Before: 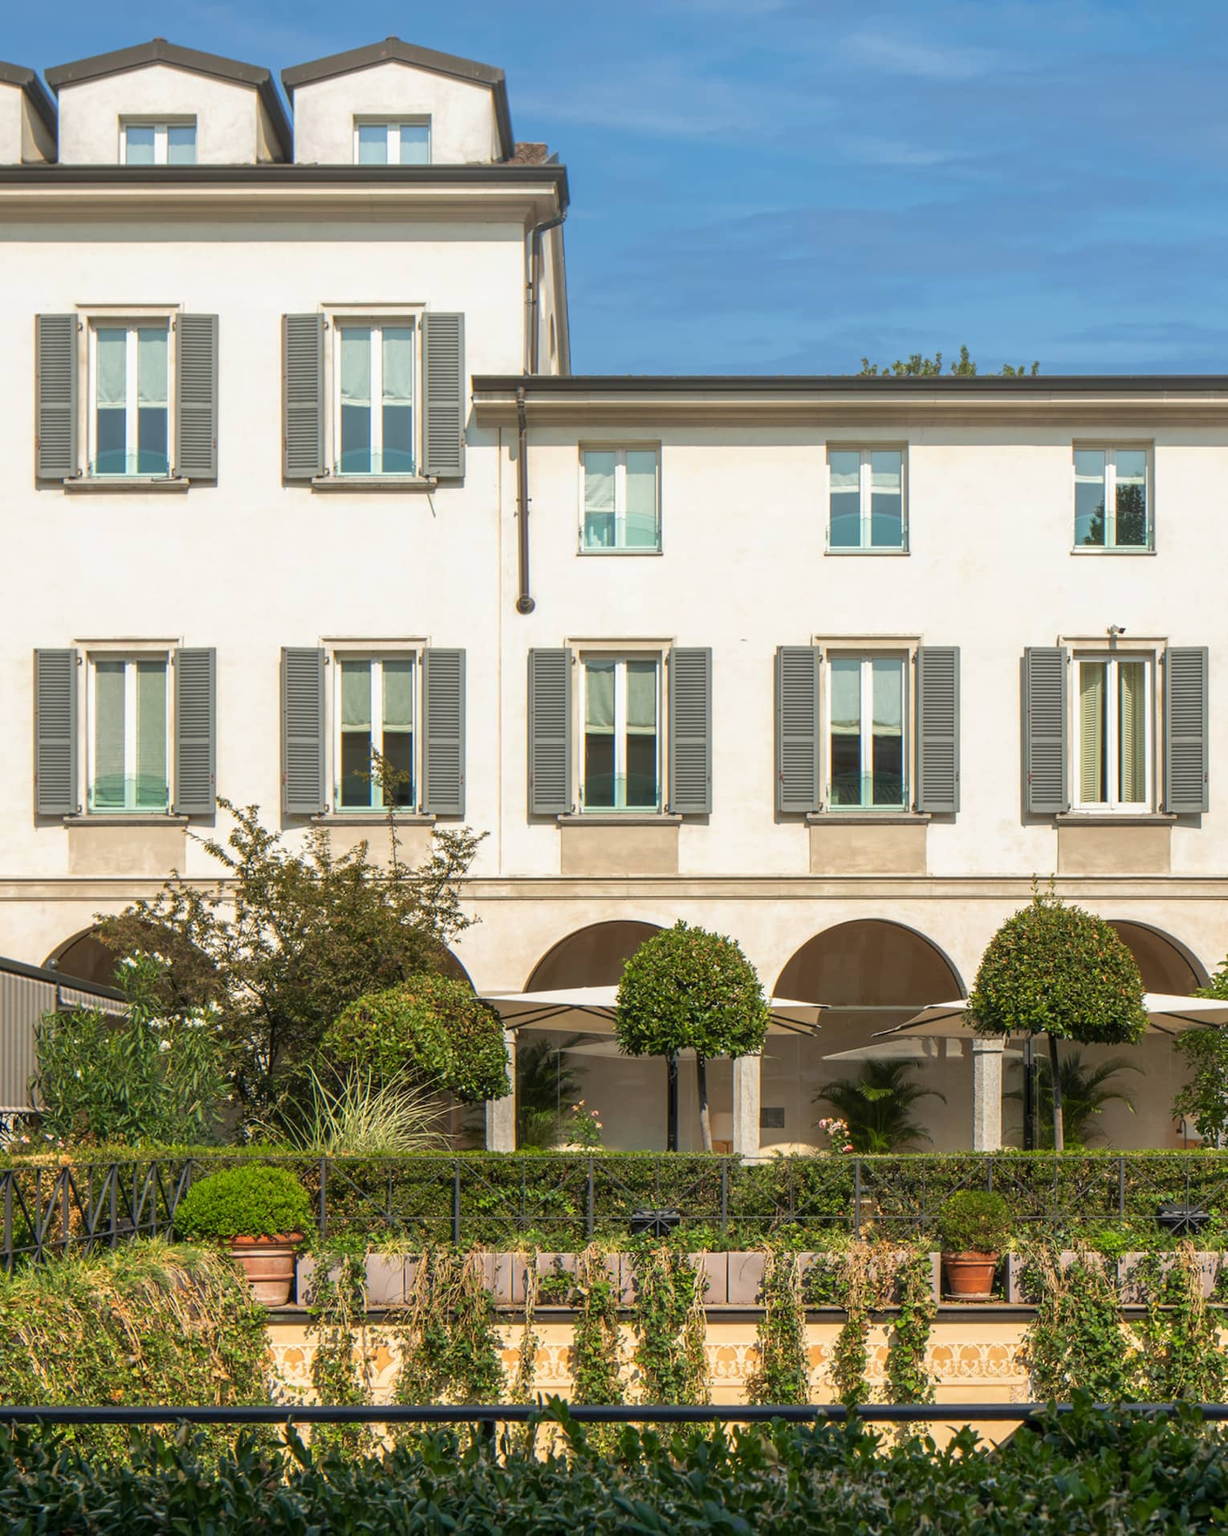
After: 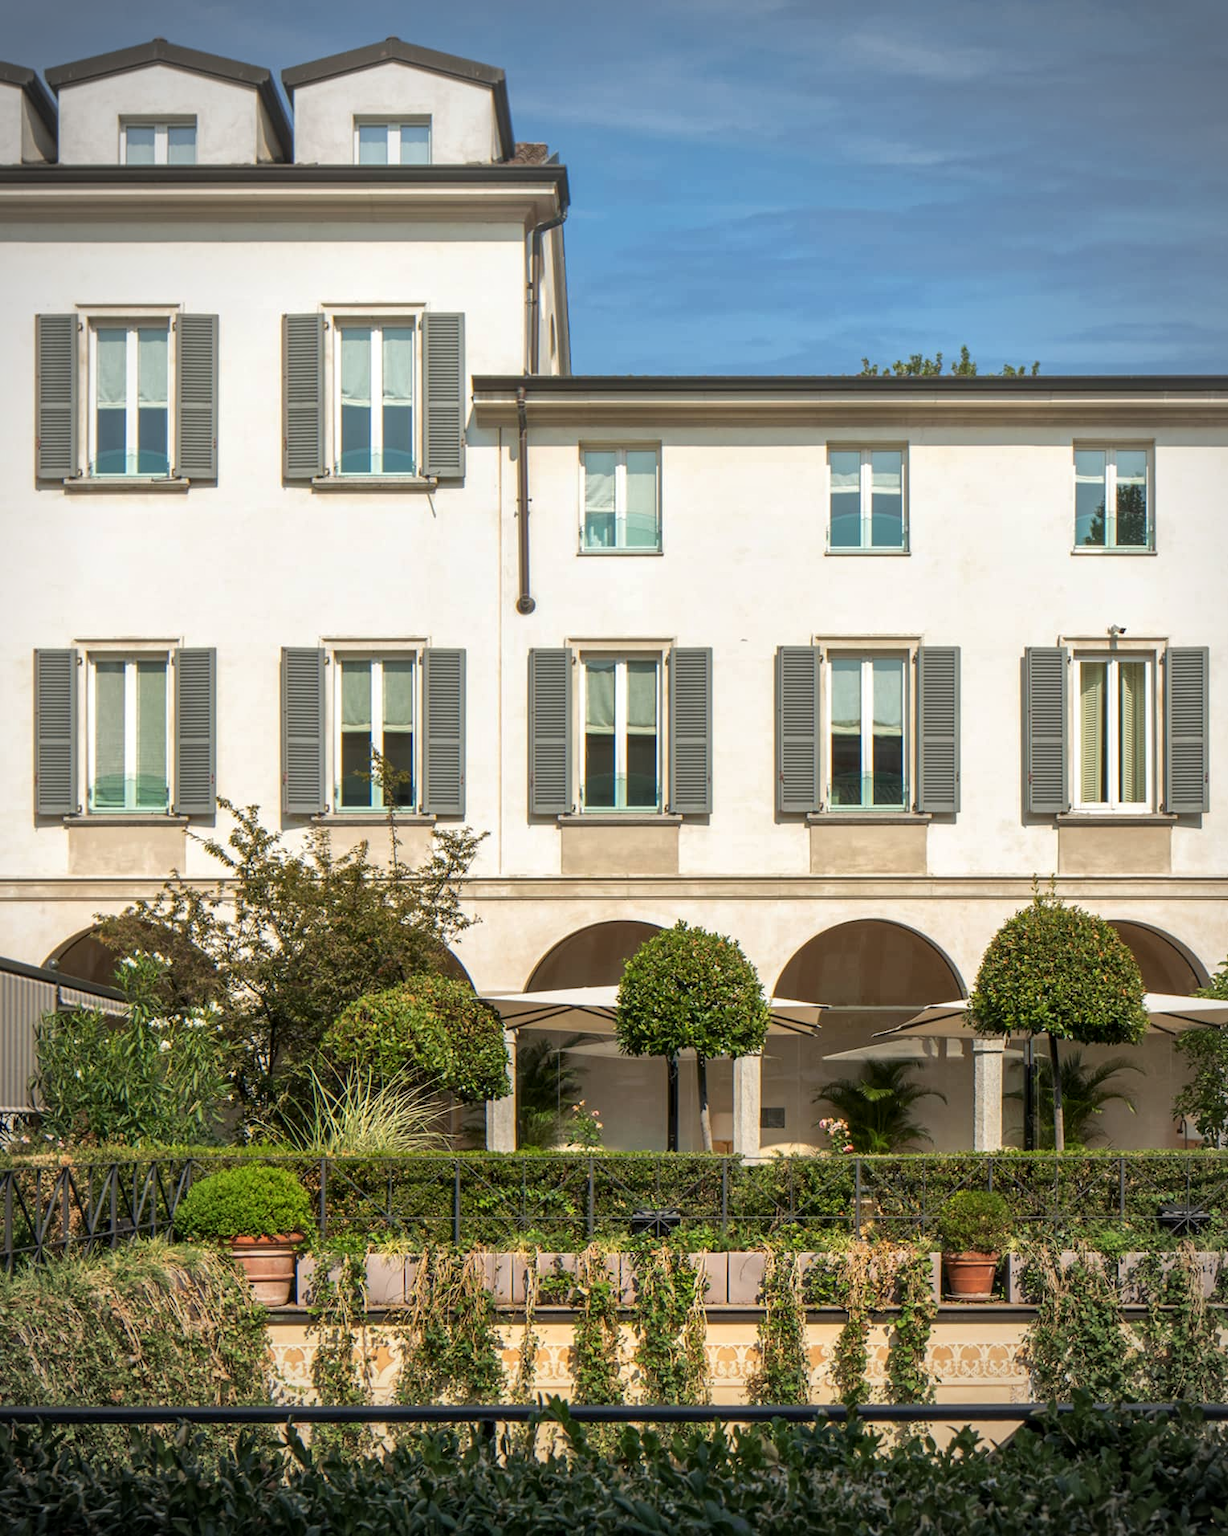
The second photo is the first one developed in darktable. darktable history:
local contrast: mode bilateral grid, contrast 20, coarseness 50, detail 132%, midtone range 0.2
vignetting: fall-off start 71.74%
